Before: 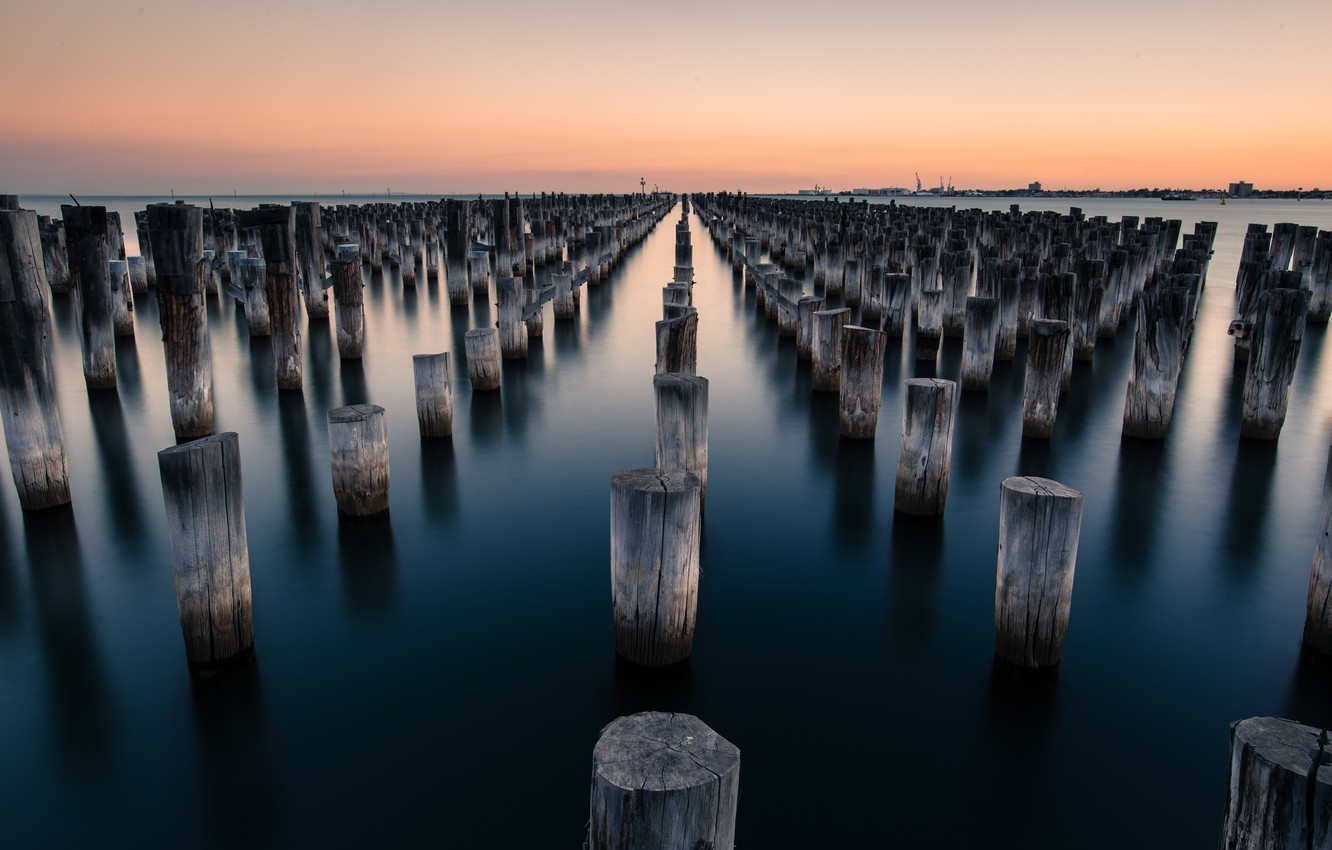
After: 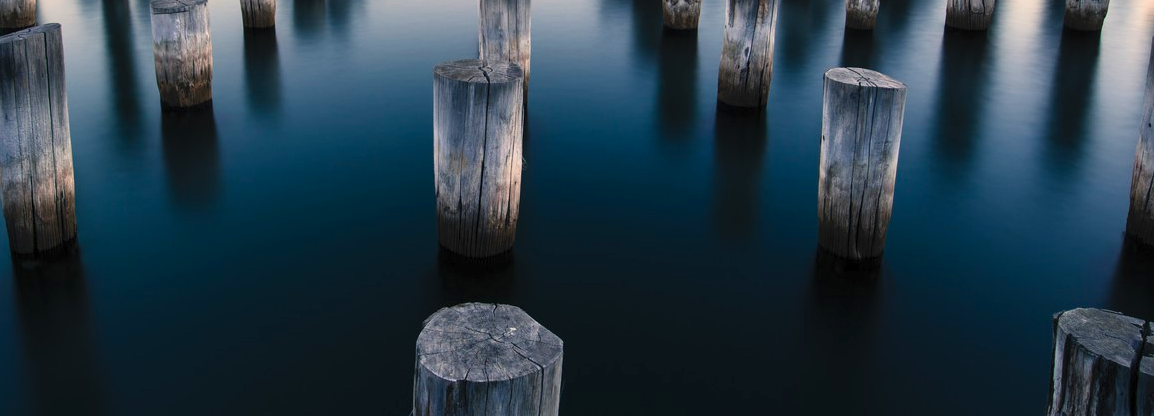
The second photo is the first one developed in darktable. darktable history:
crop and rotate: left 13.306%, top 48.129%, bottom 2.928%
contrast brightness saturation: contrast 0.24, brightness 0.26, saturation 0.39
